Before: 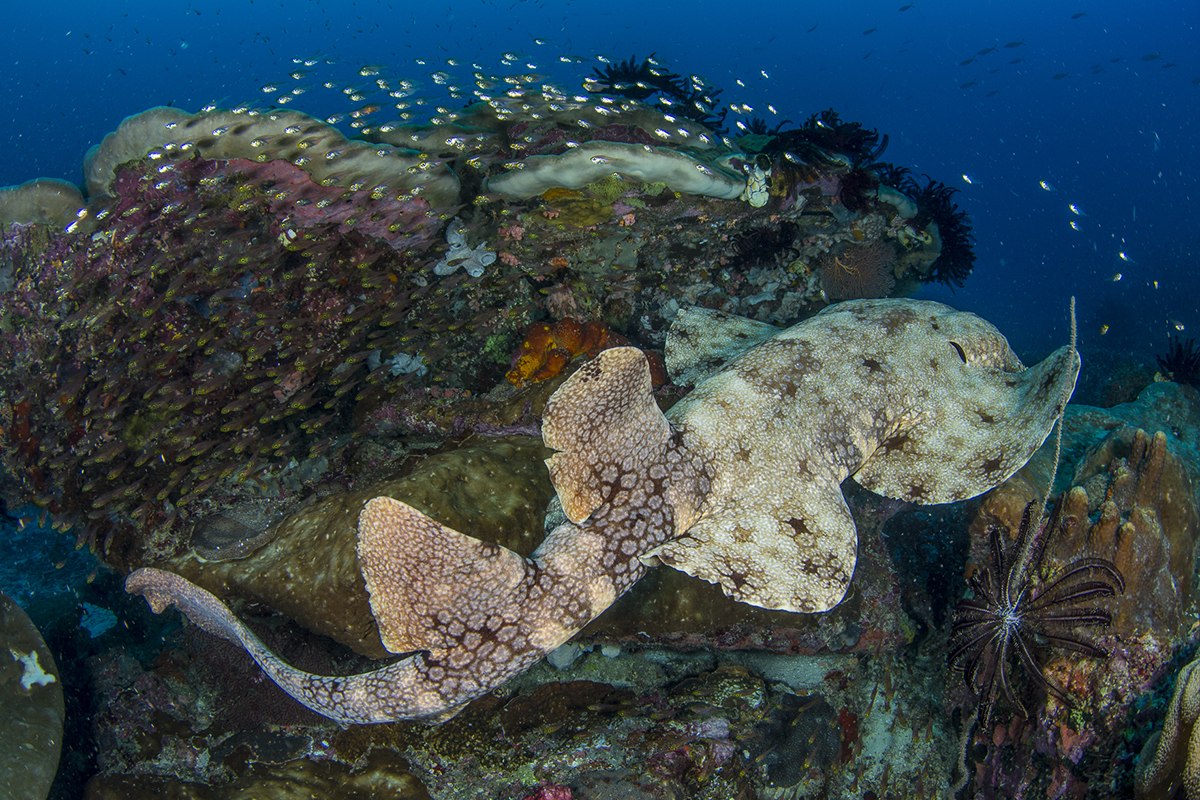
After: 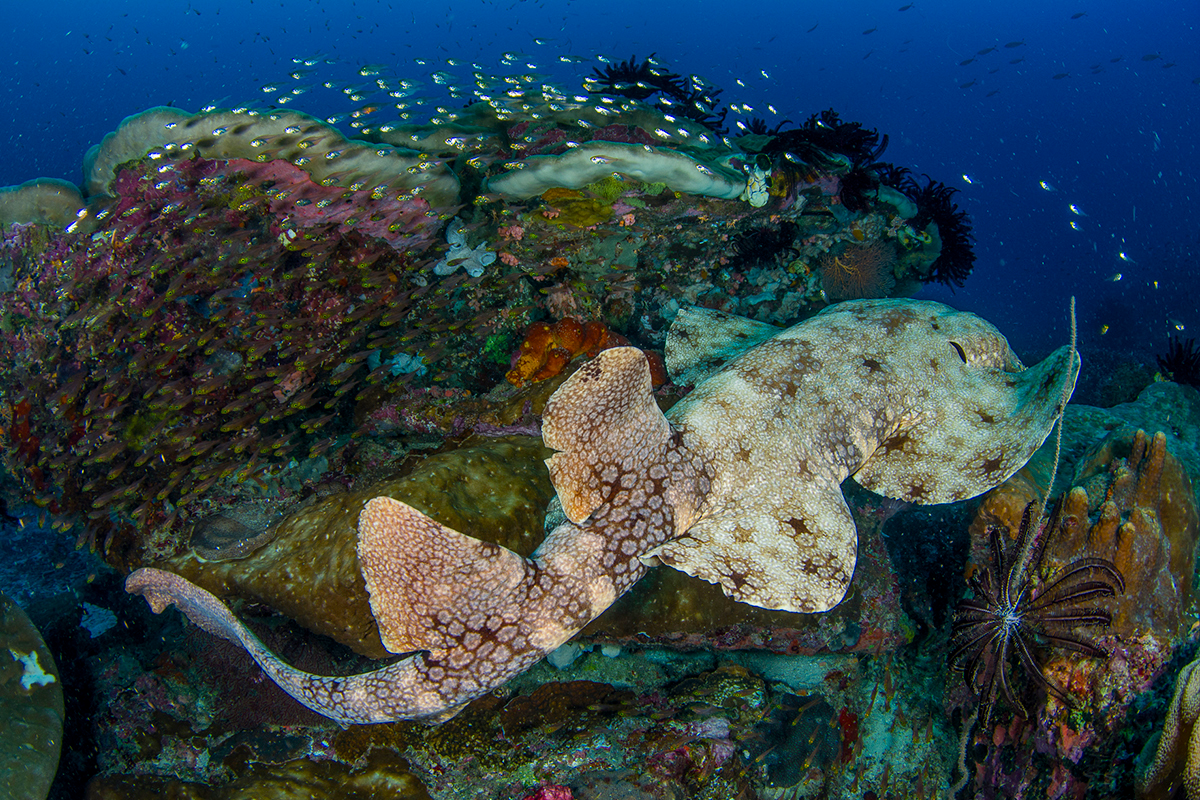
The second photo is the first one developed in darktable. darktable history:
color balance rgb: perceptual saturation grading › global saturation 20%, perceptual saturation grading › highlights -25.218%, perceptual saturation grading › shadows 24.461%
